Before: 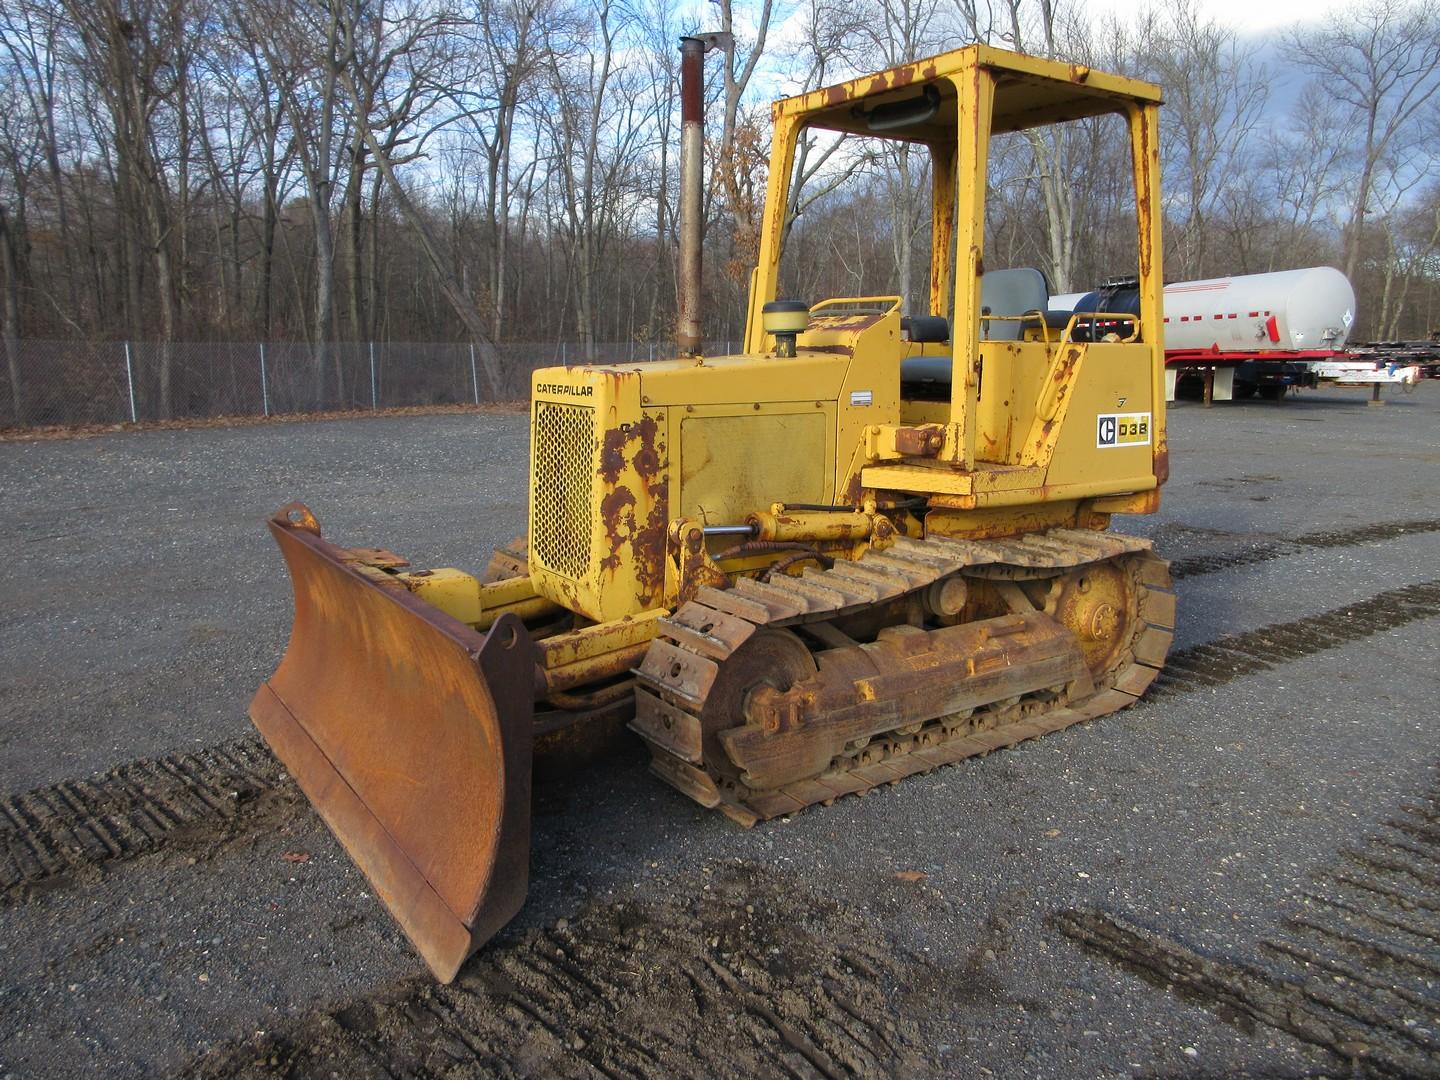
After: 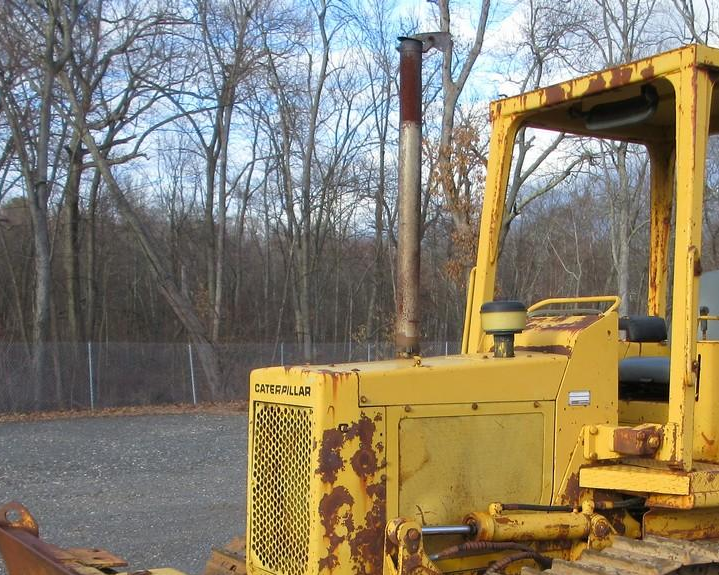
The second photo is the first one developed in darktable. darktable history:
crop: left 19.632%, right 30.384%, bottom 46.756%
